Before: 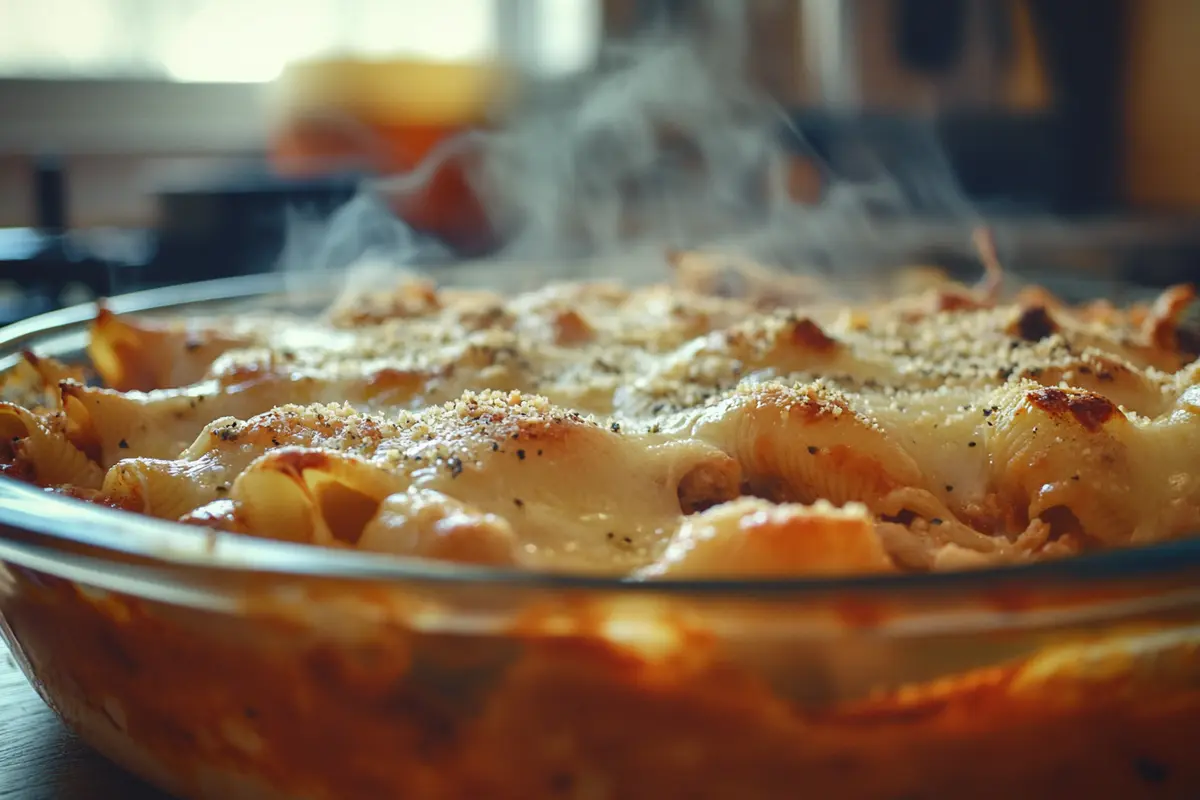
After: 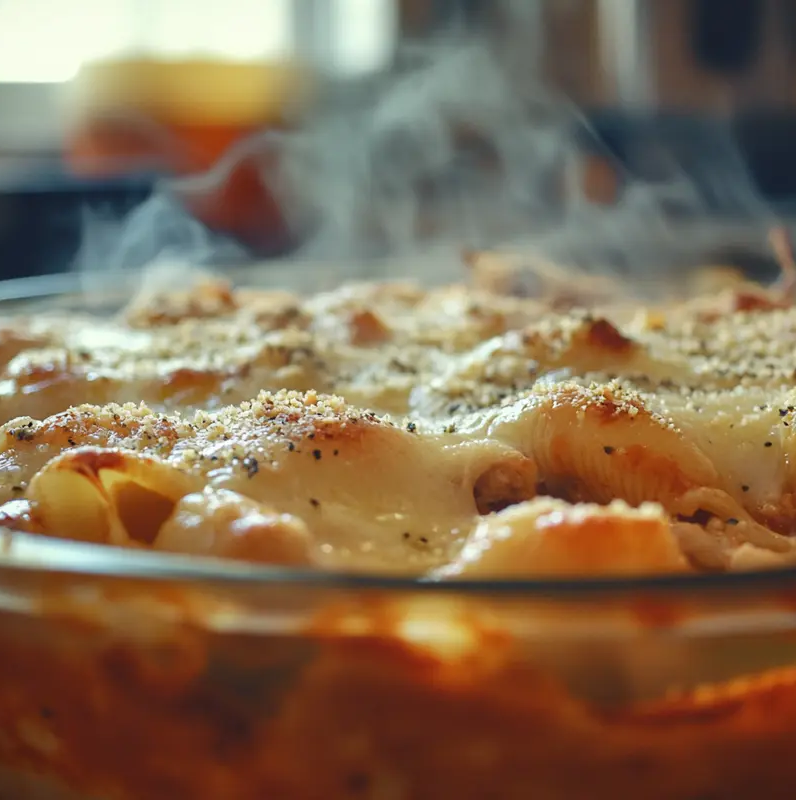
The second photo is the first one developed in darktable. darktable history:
crop: left 17.063%, right 16.602%
